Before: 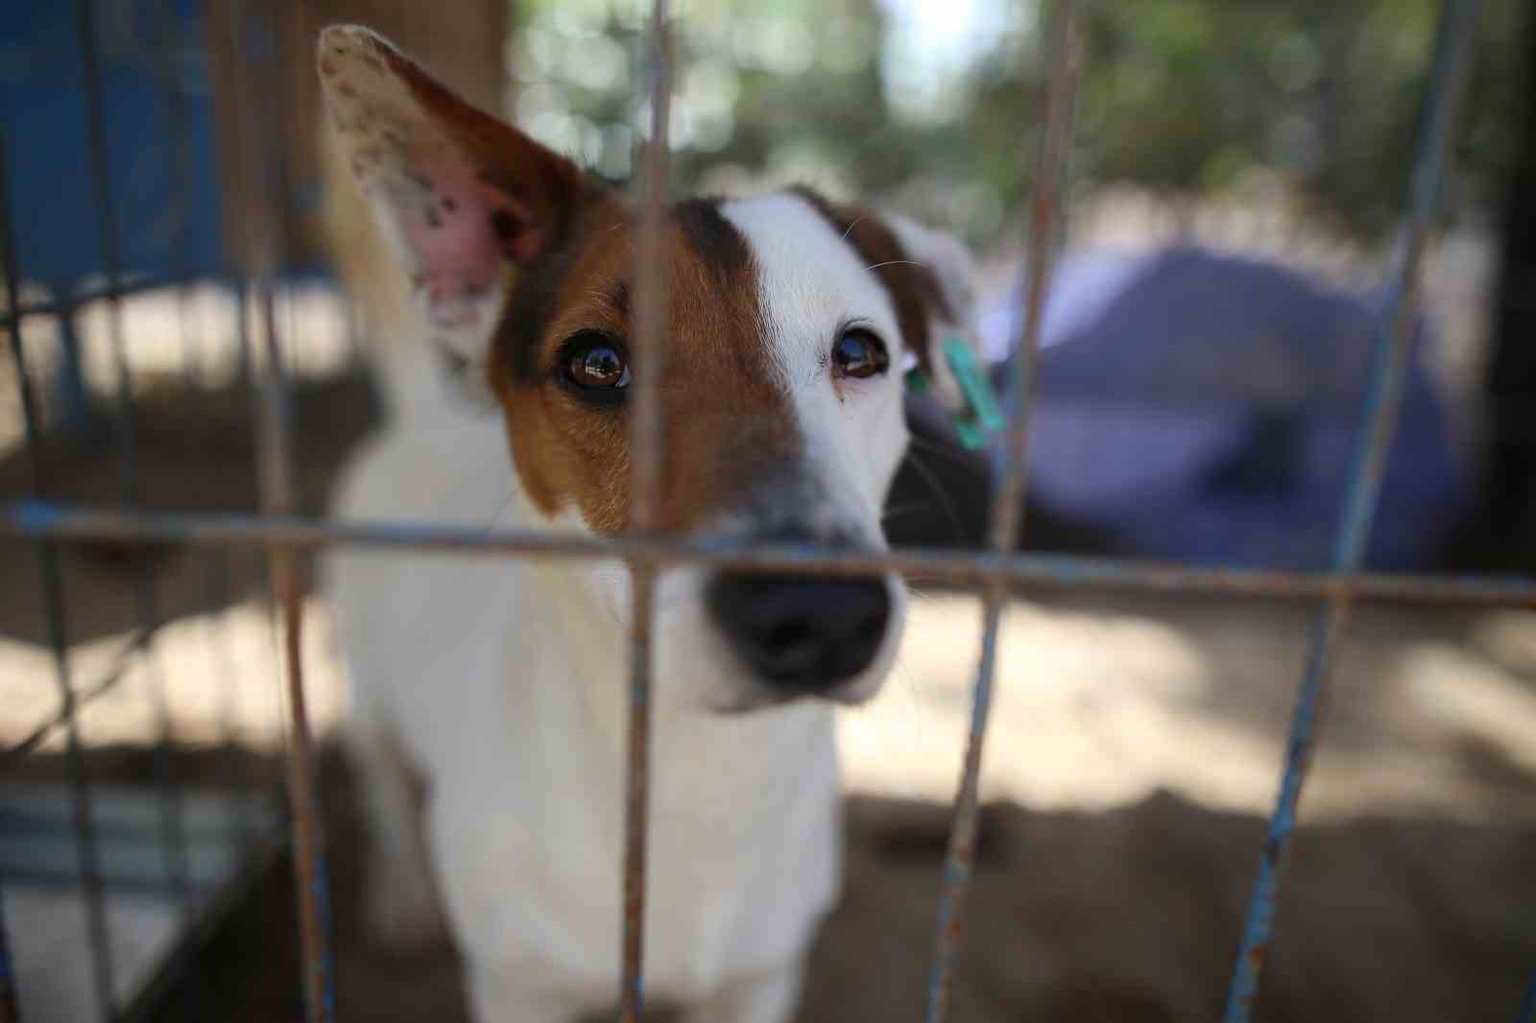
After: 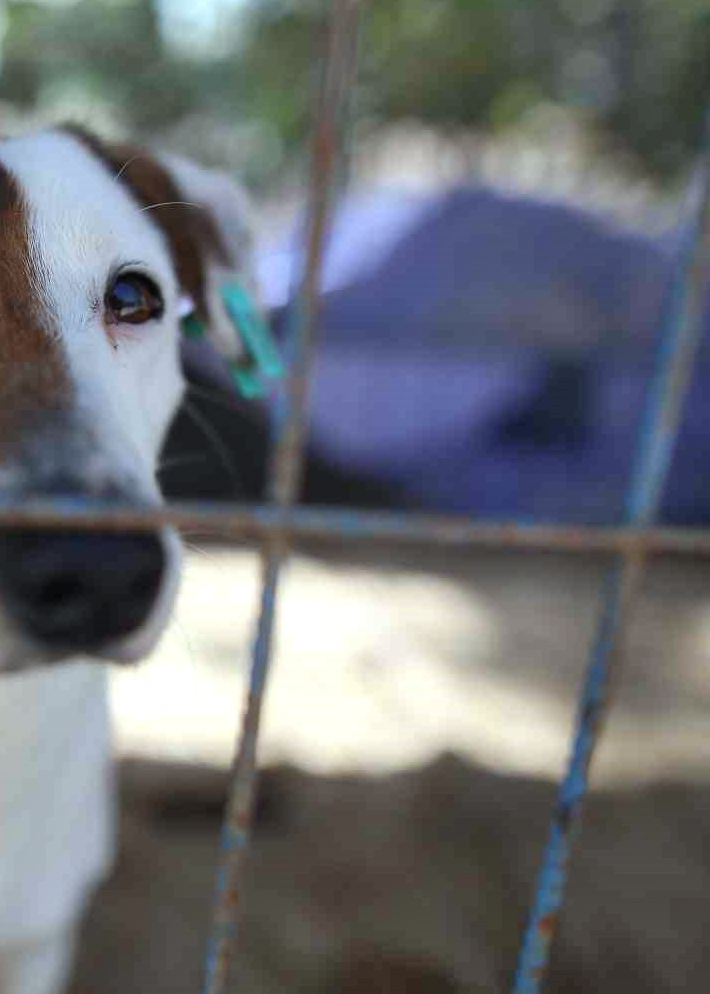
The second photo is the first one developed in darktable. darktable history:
shadows and highlights: shadows 52.42, soften with gaussian
exposure: exposure 0.207 EV, compensate highlight preservation false
color correction: highlights a* -4.28, highlights b* 6.53
color calibration: illuminant as shot in camera, x 0.366, y 0.378, temperature 4425.7 K, saturation algorithm version 1 (2020)
crop: left 47.628%, top 6.643%, right 7.874%
rgb levels: preserve colors max RGB
